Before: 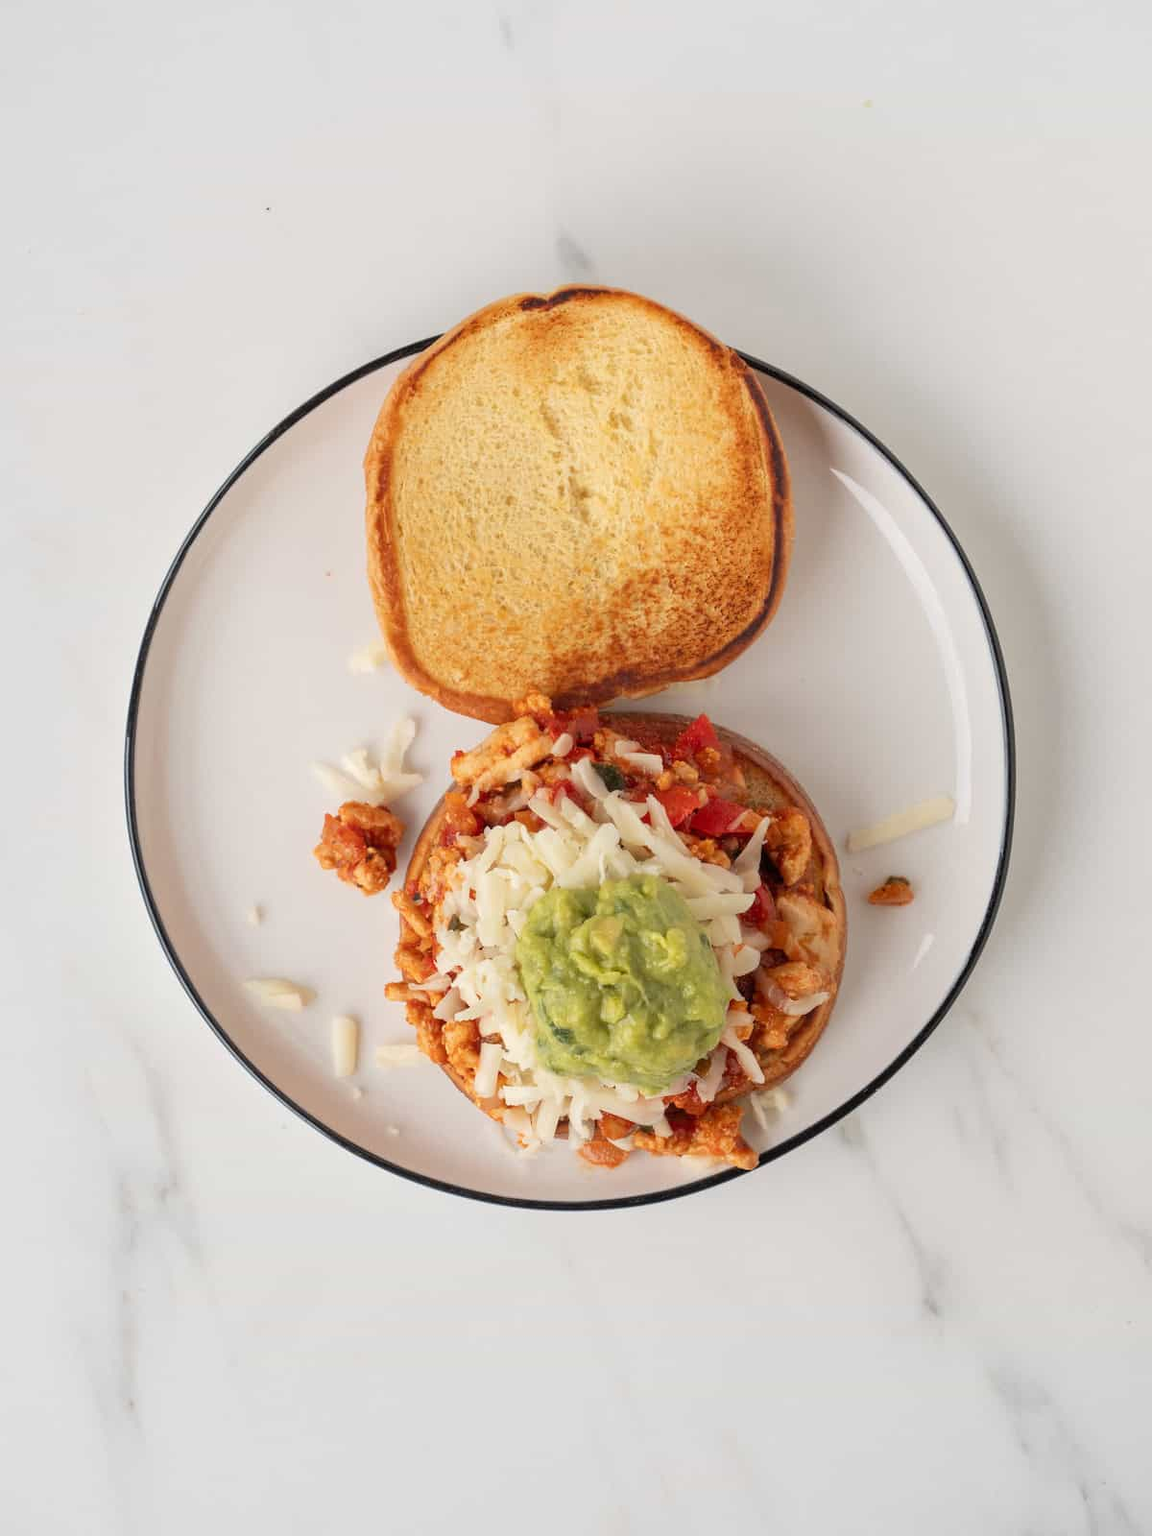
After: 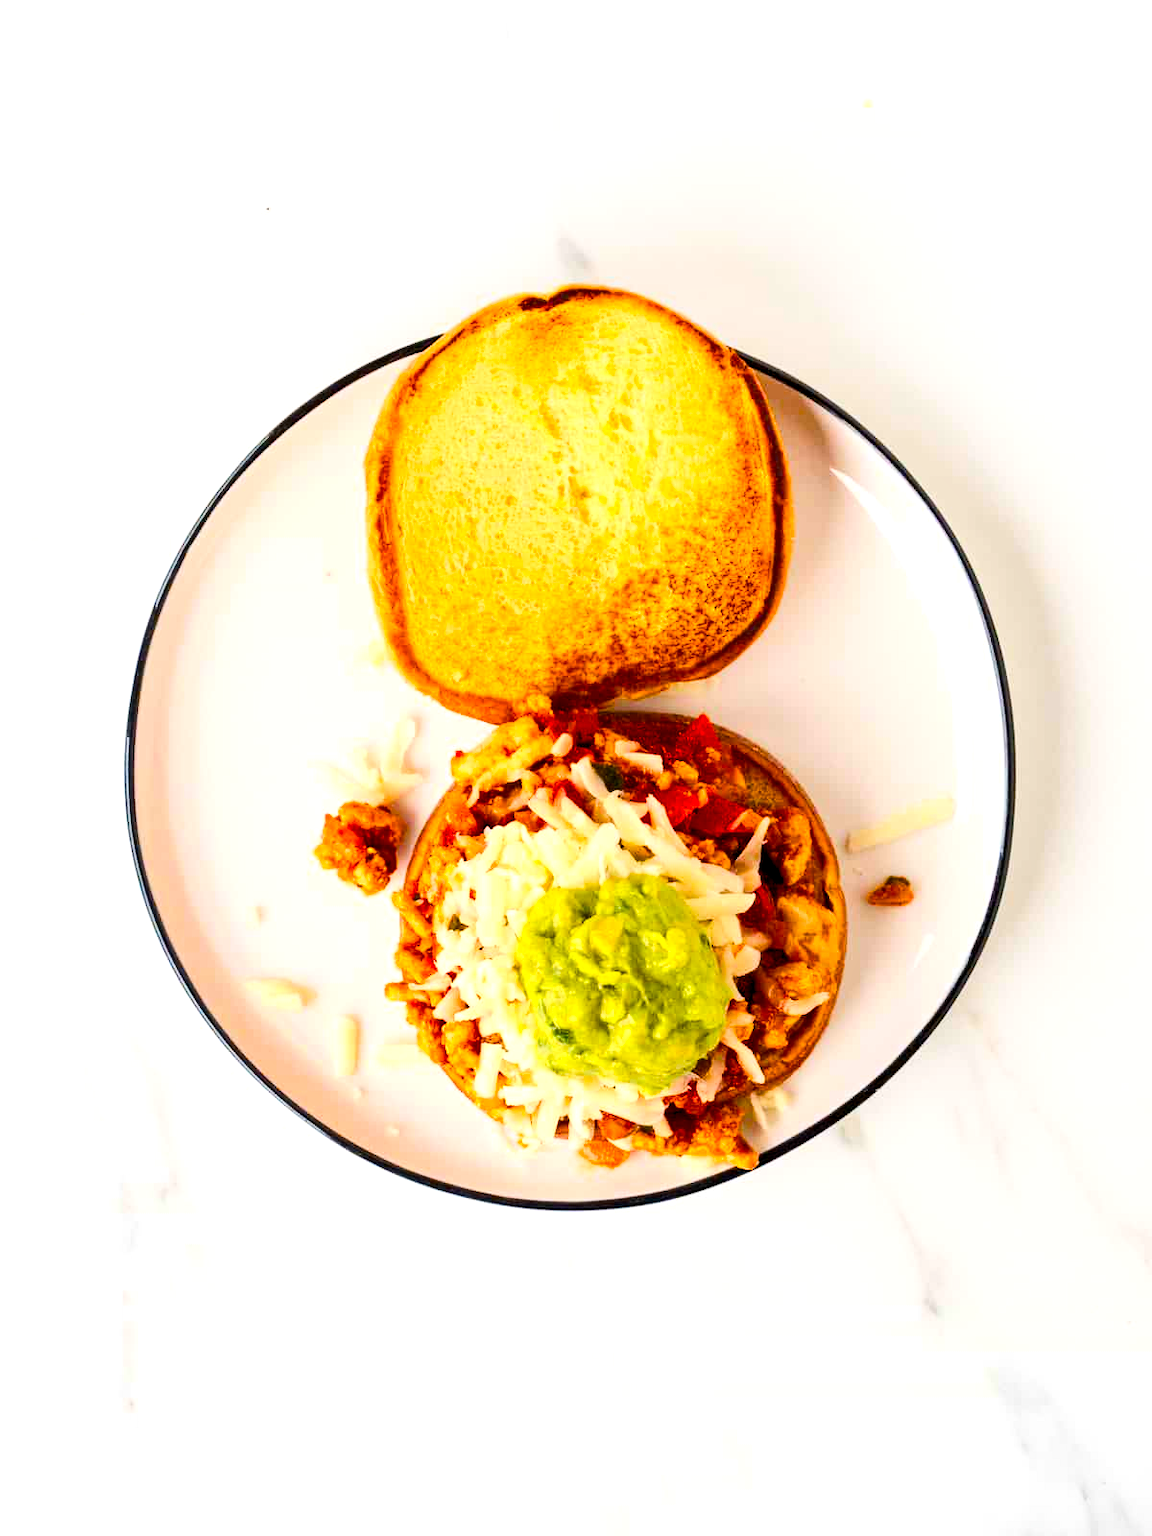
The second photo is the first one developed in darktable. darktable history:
exposure: compensate highlight preservation false
color balance rgb: global offset › luminance -0.37%, perceptual saturation grading › highlights -17.77%, perceptual saturation grading › mid-tones 33.1%, perceptual saturation grading › shadows 50.52%, perceptual brilliance grading › highlights 20%, perceptual brilliance grading › mid-tones 20%, perceptual brilliance grading › shadows -20%, global vibrance 50%
local contrast: highlights 100%, shadows 100%, detail 120%, midtone range 0.2
contrast brightness saturation: contrast 0.23, brightness 0.1, saturation 0.29
